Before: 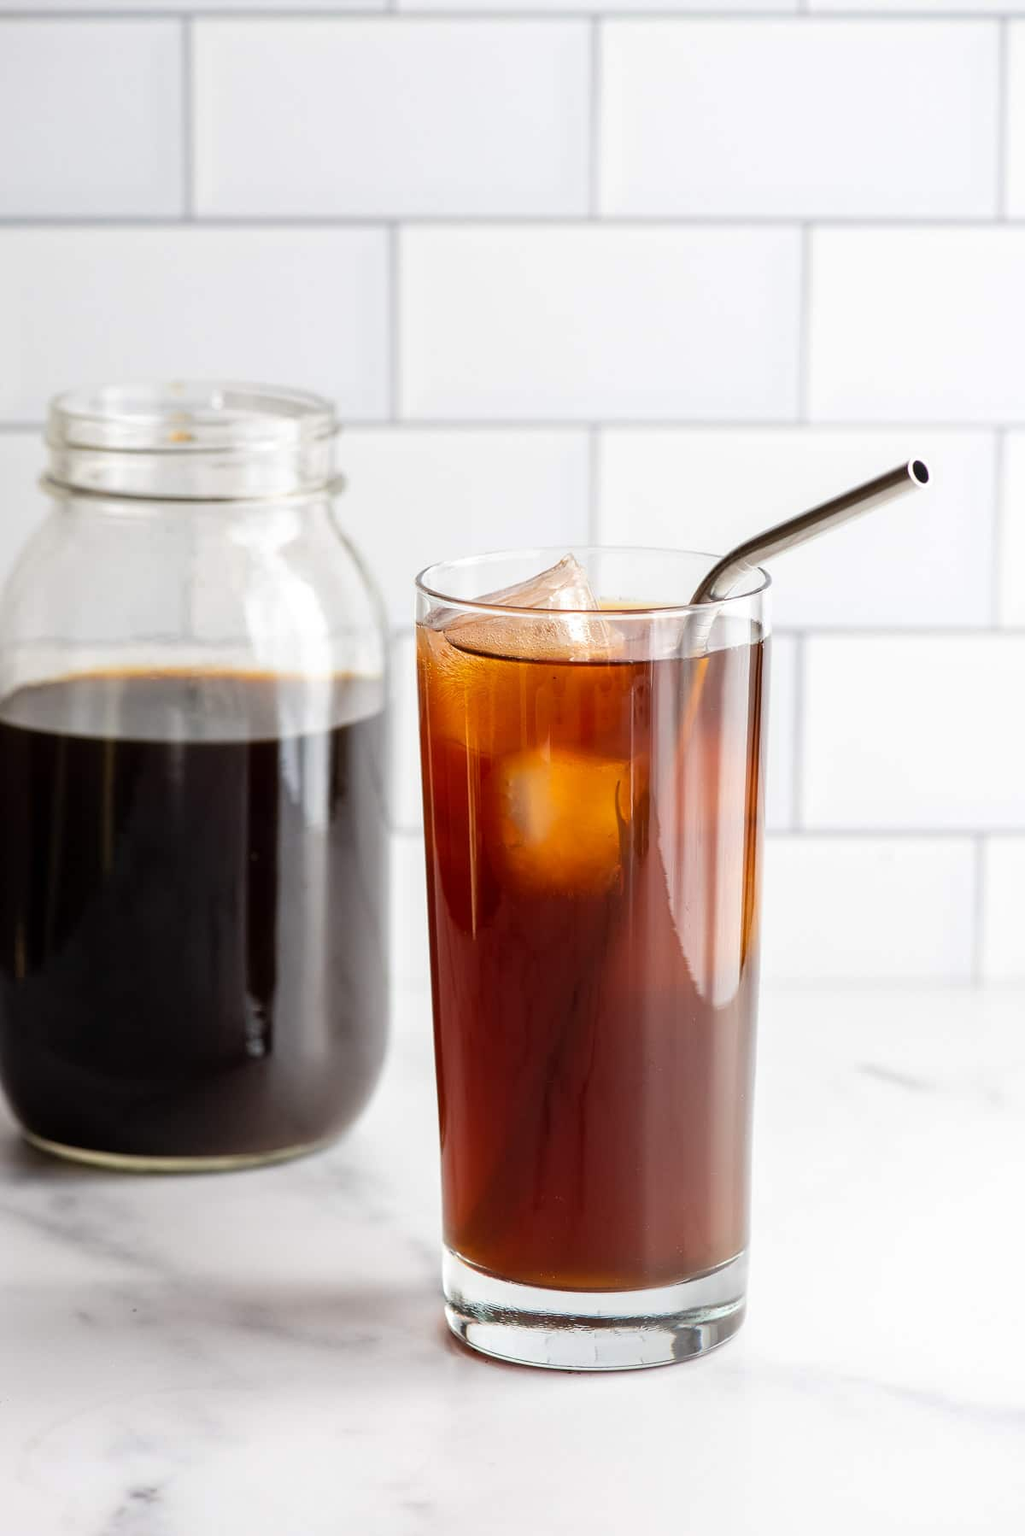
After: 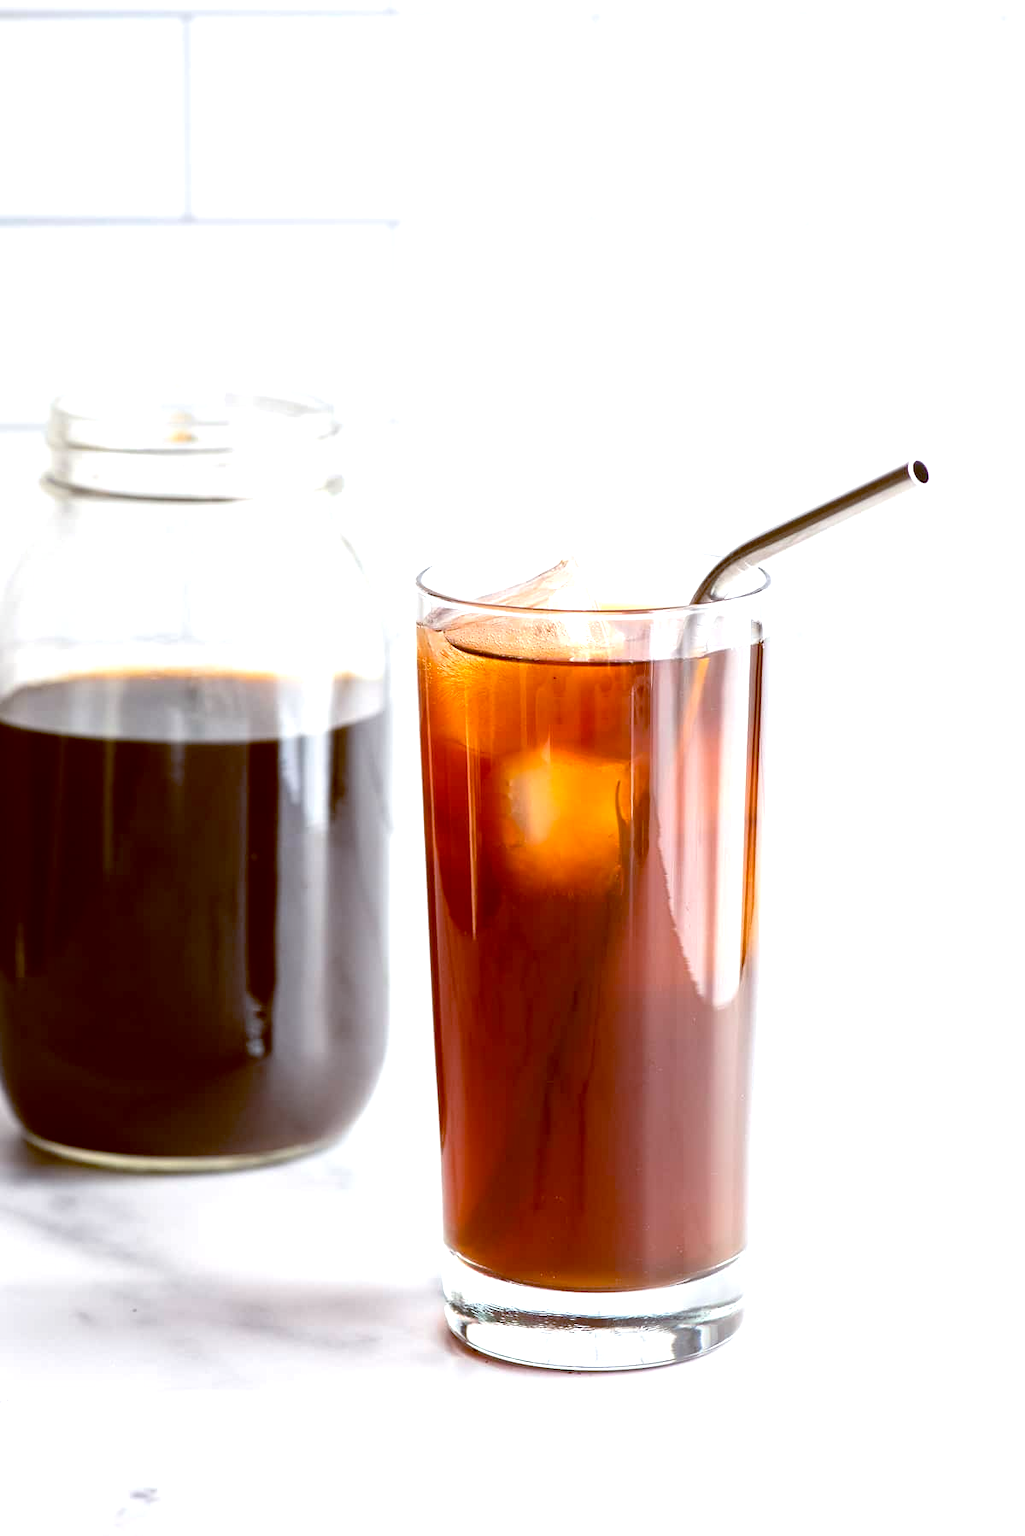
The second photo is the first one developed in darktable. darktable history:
color balance: lift [1, 1.015, 1.004, 0.985], gamma [1, 0.958, 0.971, 1.042], gain [1, 0.956, 0.977, 1.044]
exposure: black level correction 0, exposure 0.7 EV, compensate exposure bias true, compensate highlight preservation false
